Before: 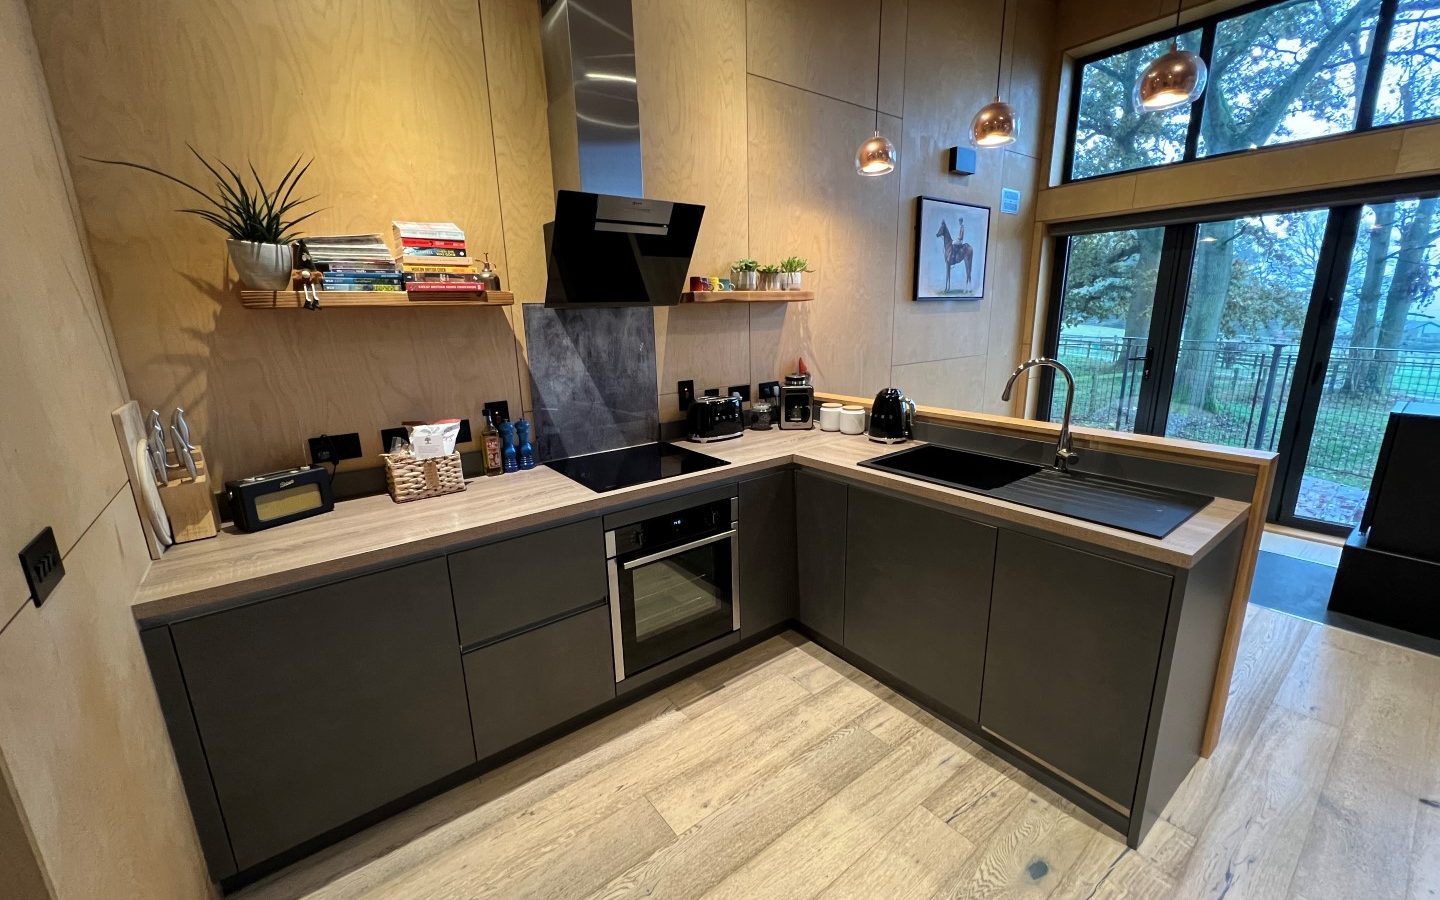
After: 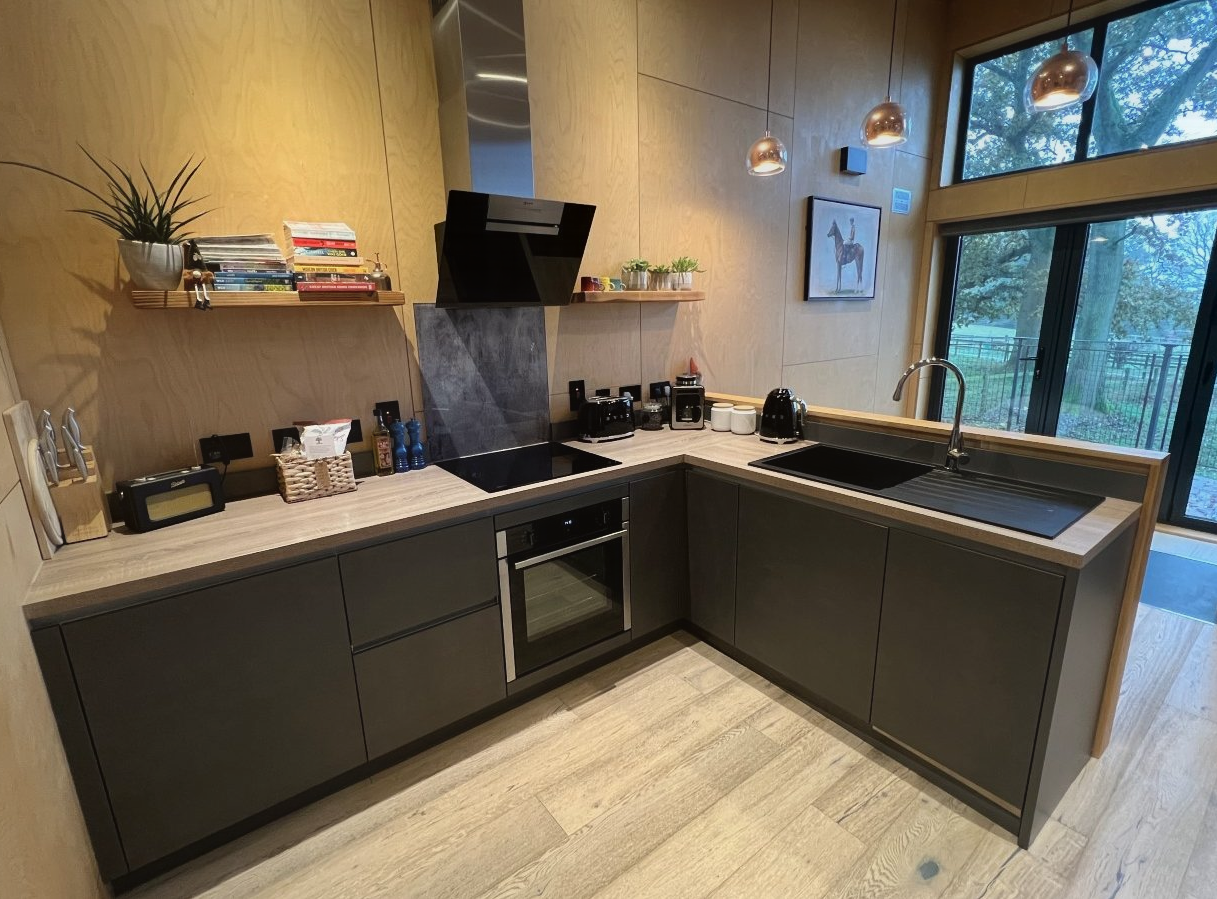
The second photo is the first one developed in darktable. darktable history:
crop: left 7.612%, right 7.812%
contrast equalizer: y [[0.528, 0.548, 0.563, 0.562, 0.546, 0.526], [0.55 ×6], [0 ×6], [0 ×6], [0 ×6]], mix -0.99
